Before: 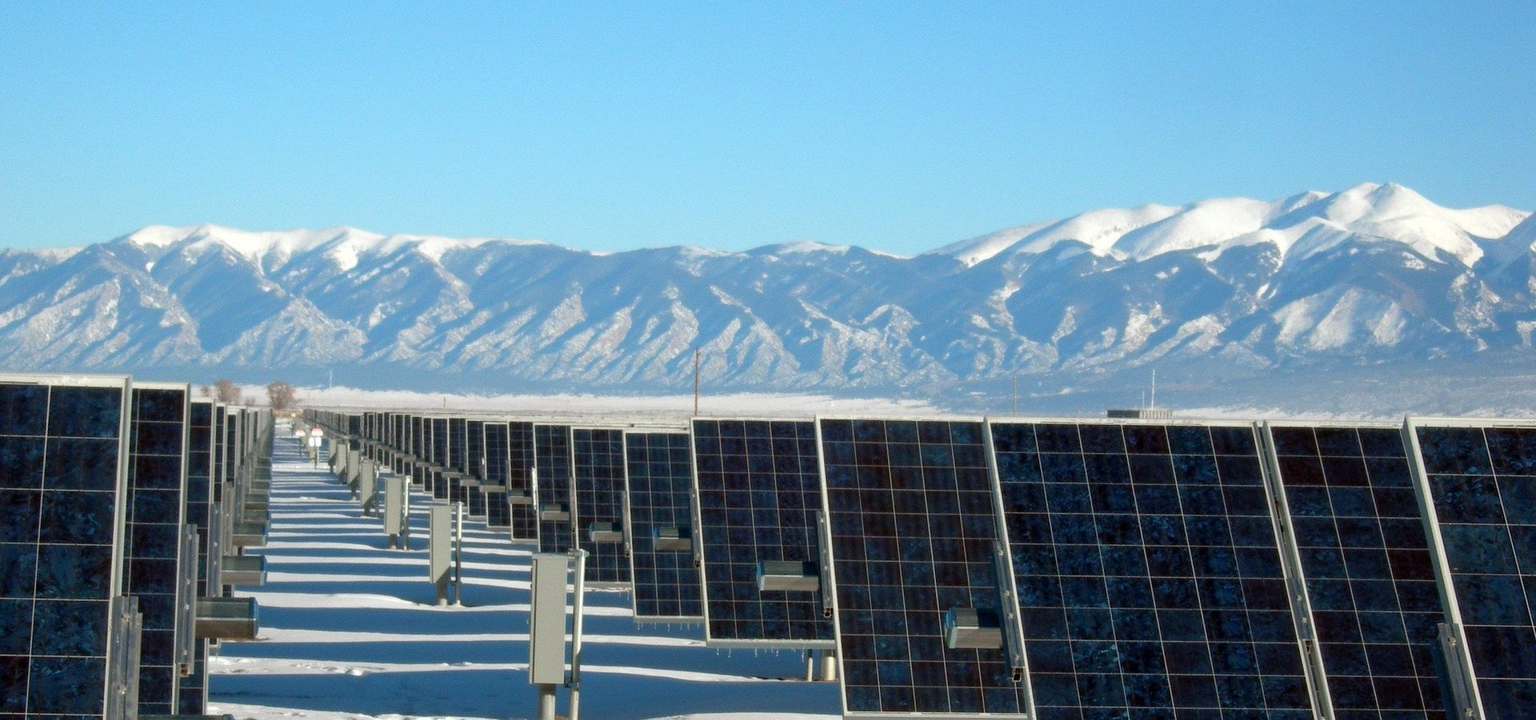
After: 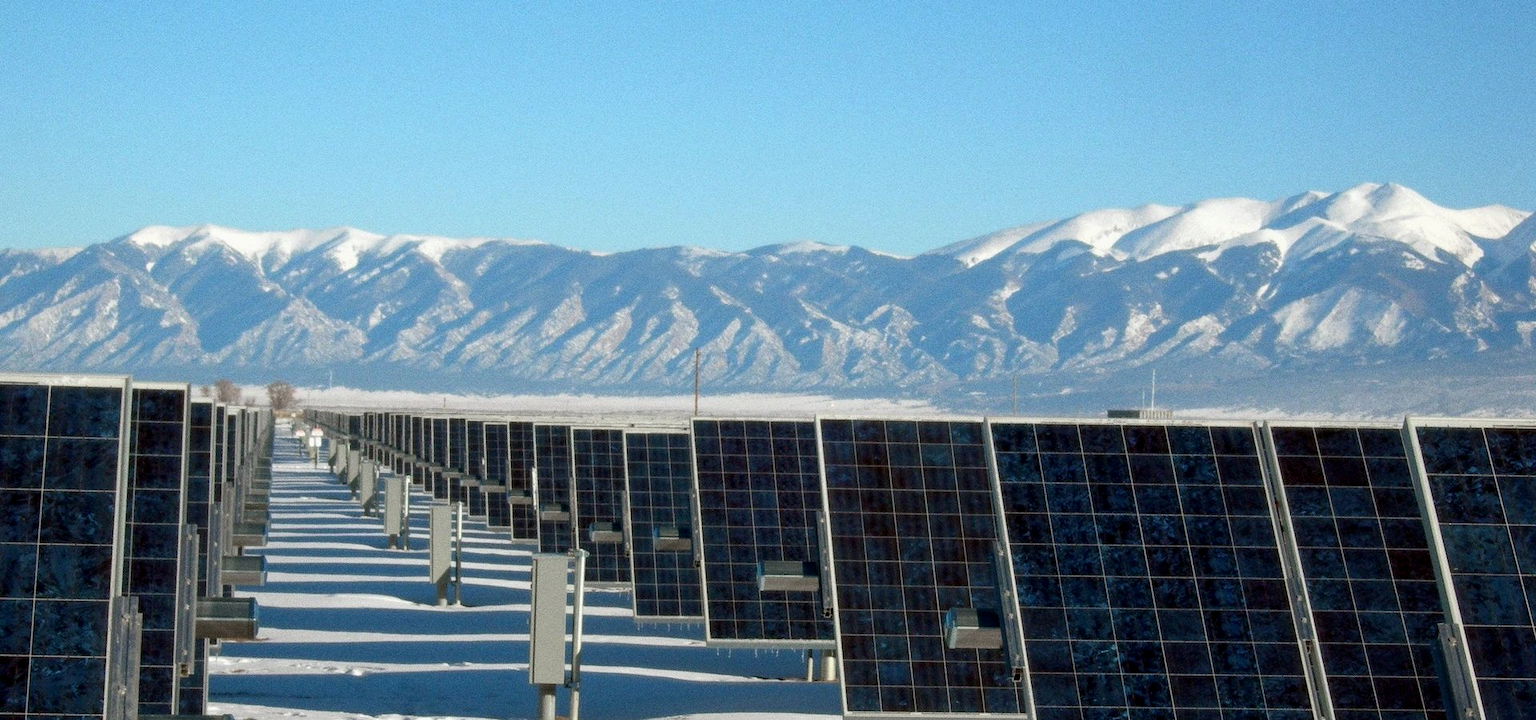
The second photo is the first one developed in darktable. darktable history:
exposure: black level correction 0.001, exposure -0.125 EV, compensate exposure bias true, compensate highlight preservation false
white balance: emerald 1
color zones: curves: ch1 [(0.113, 0.438) (0.75, 0.5)]; ch2 [(0.12, 0.526) (0.75, 0.5)]
local contrast: highlights 100%, shadows 100%, detail 120%, midtone range 0.2
grain: coarseness 3.21 ISO
